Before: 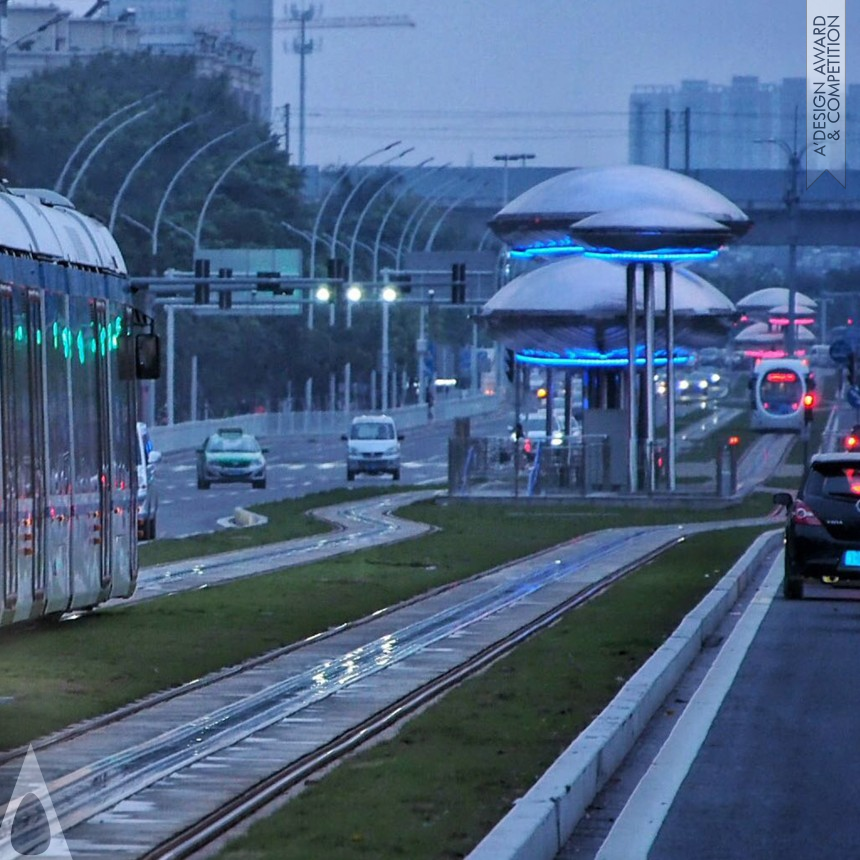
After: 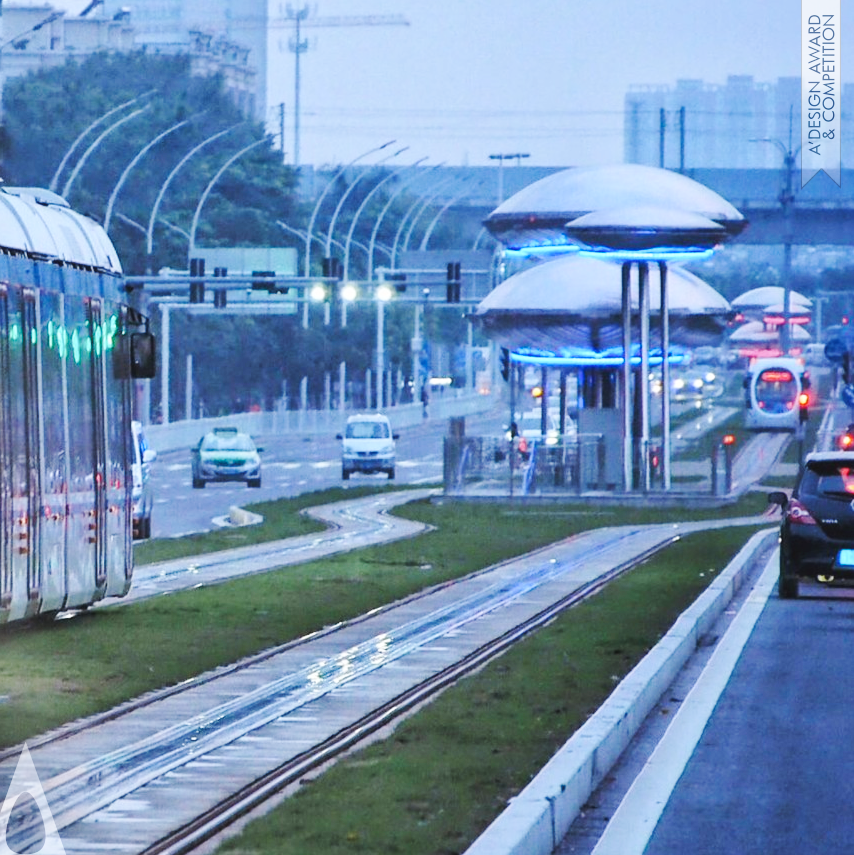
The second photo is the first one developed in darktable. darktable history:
base curve: curves: ch0 [(0, 0.007) (0.028, 0.063) (0.121, 0.311) (0.46, 0.743) (0.859, 0.957) (1, 1)], preserve colors none
color zones: curves: ch0 [(0.068, 0.464) (0.25, 0.5) (0.48, 0.508) (0.75, 0.536) (0.886, 0.476) (0.967, 0.456)]; ch1 [(0.066, 0.456) (0.25, 0.5) (0.616, 0.508) (0.746, 0.56) (0.934, 0.444)]
crop and rotate: left 0.602%, top 0.187%, bottom 0.347%
